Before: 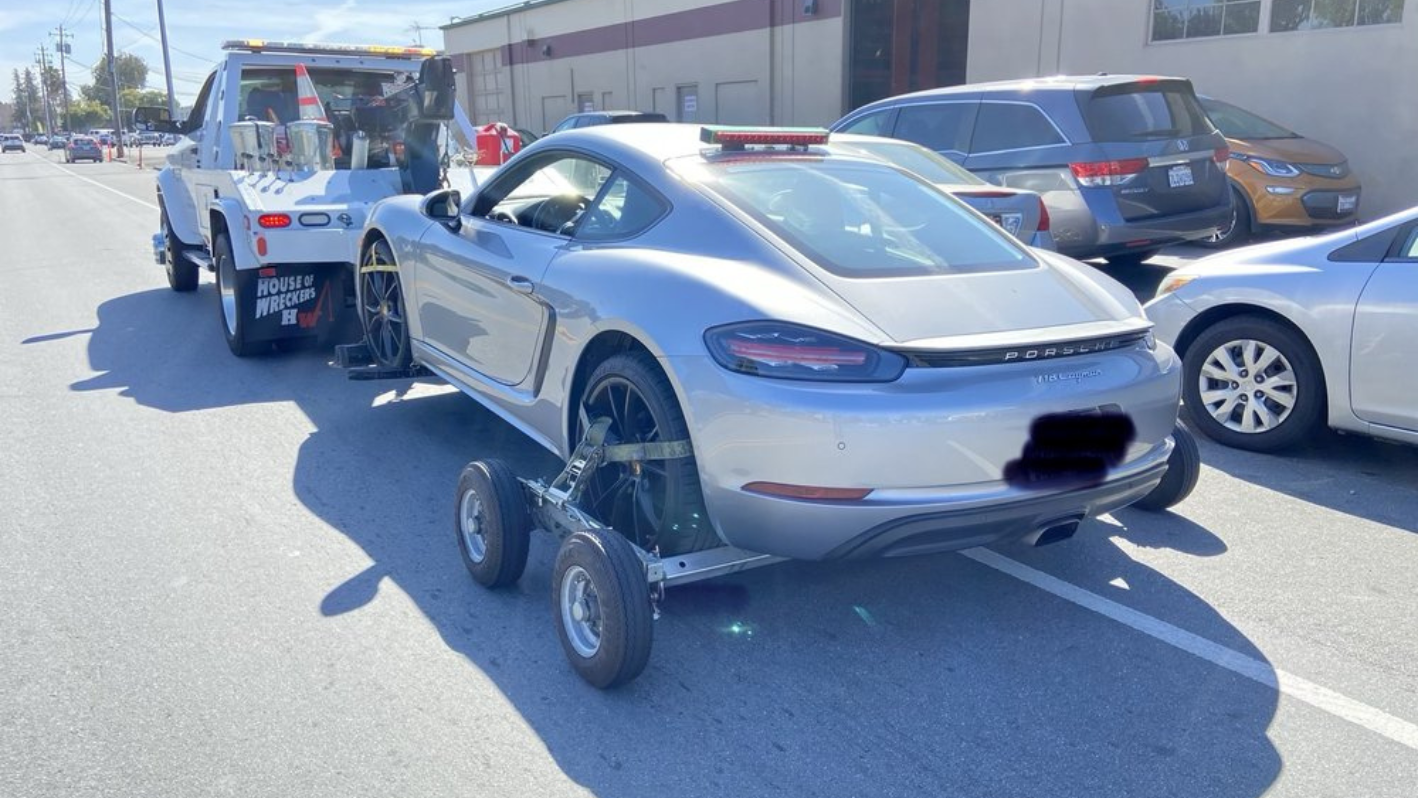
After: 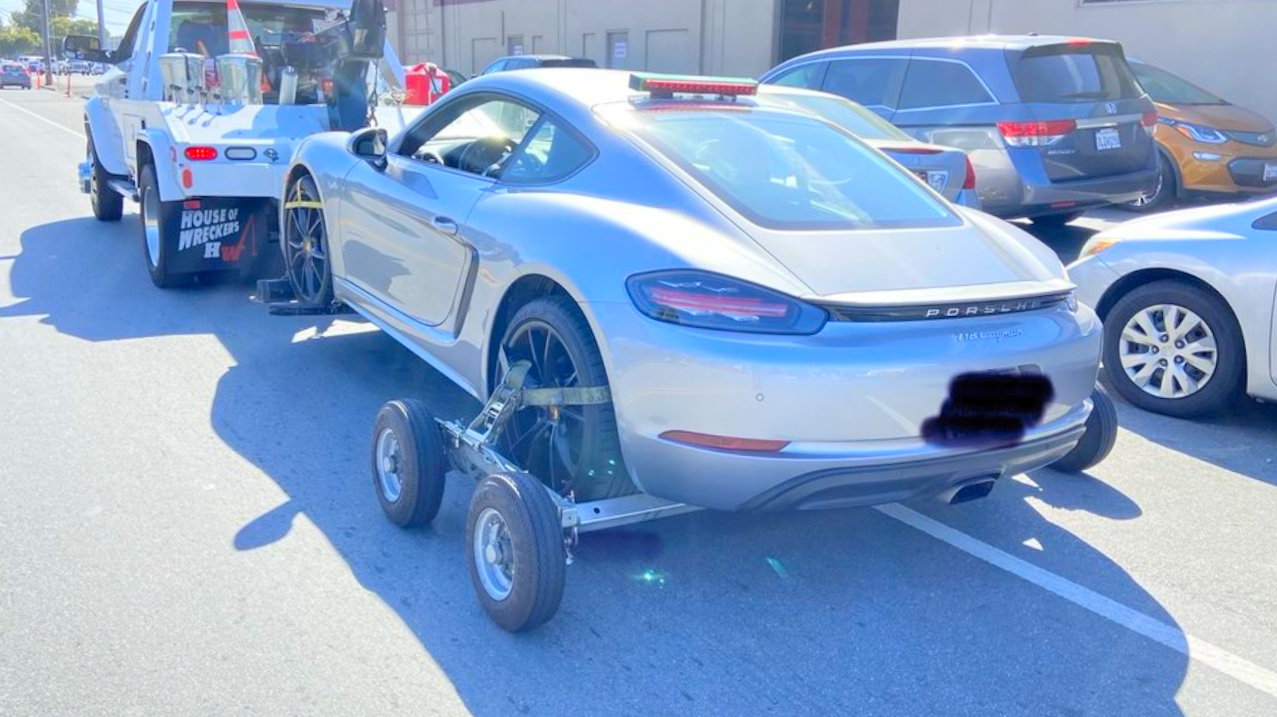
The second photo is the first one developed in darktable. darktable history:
crop and rotate: angle -1.91°, left 3.089%, top 4.126%, right 1.535%, bottom 0.657%
contrast brightness saturation: contrast 0.067, brightness 0.175, saturation 0.409
